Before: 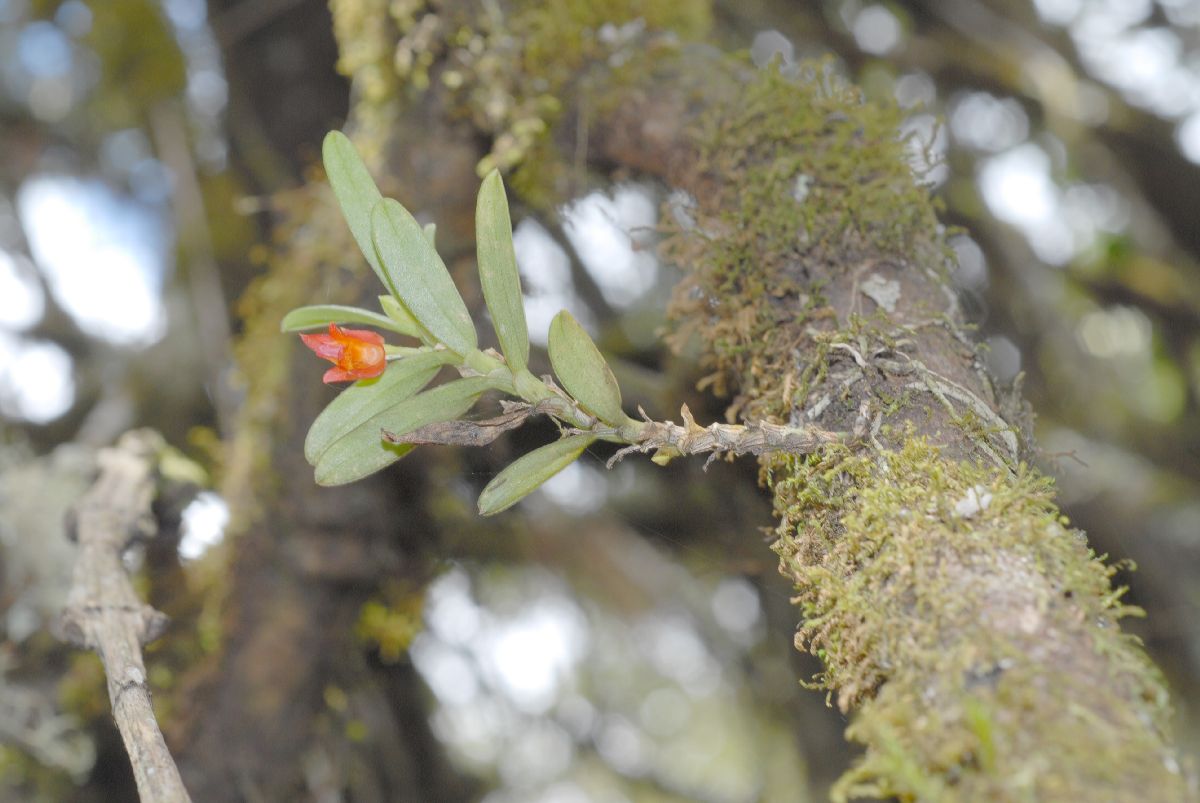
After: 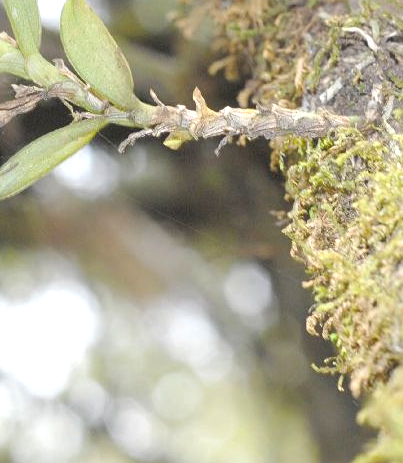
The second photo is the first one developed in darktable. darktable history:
exposure: exposure 0.659 EV, compensate highlight preservation false
crop: left 40.718%, top 39.373%, right 25.697%, bottom 2.884%
sharpen: amount 0.203
